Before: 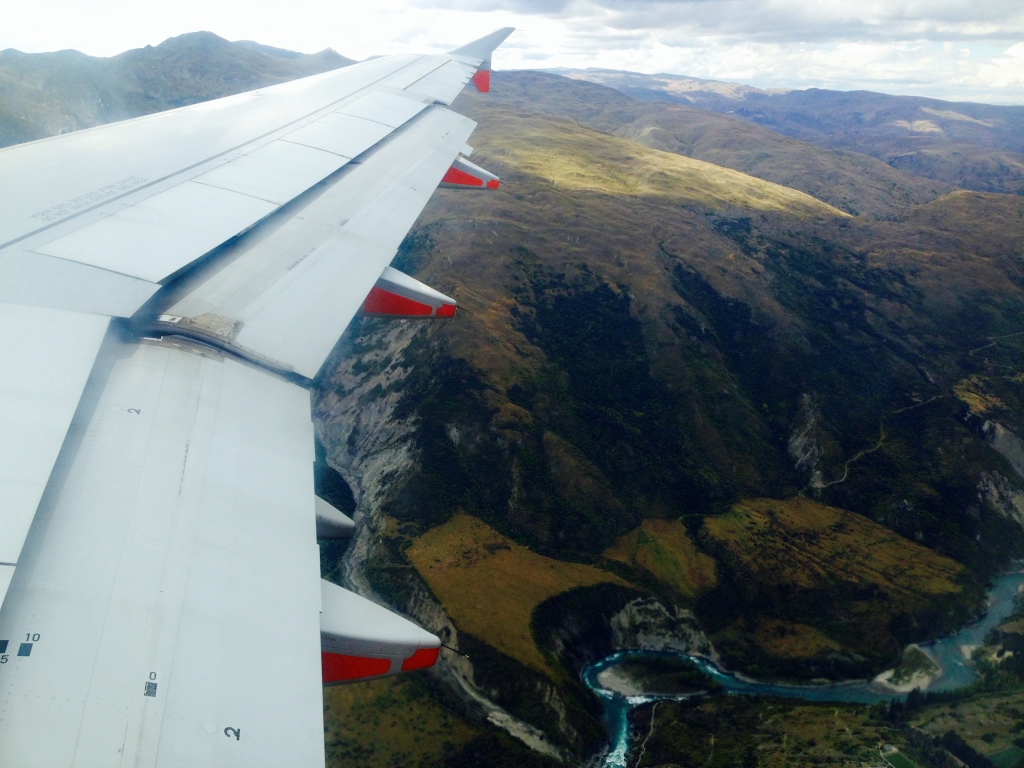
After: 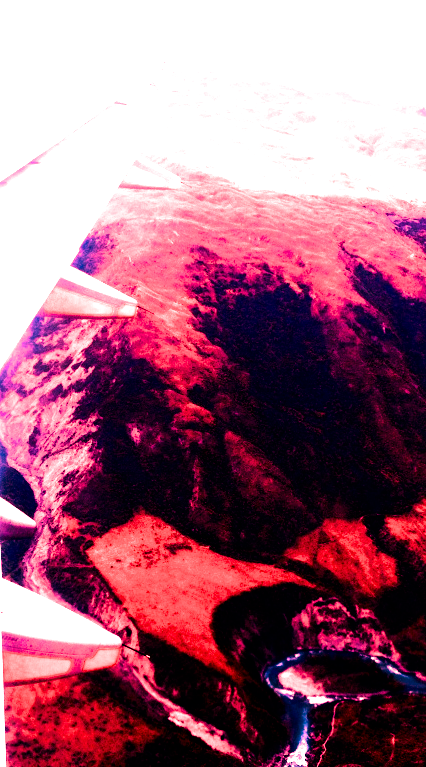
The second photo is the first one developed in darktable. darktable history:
crop: left 31.229%, right 27.105%
contrast brightness saturation: contrast 0.12, brightness -0.12, saturation 0.2
filmic rgb: black relative exposure -5.42 EV, white relative exposure 2.85 EV, dynamic range scaling -37.73%, hardness 4, contrast 1.605, highlights saturation mix -0.93%
white balance: red 4.26, blue 1.802
